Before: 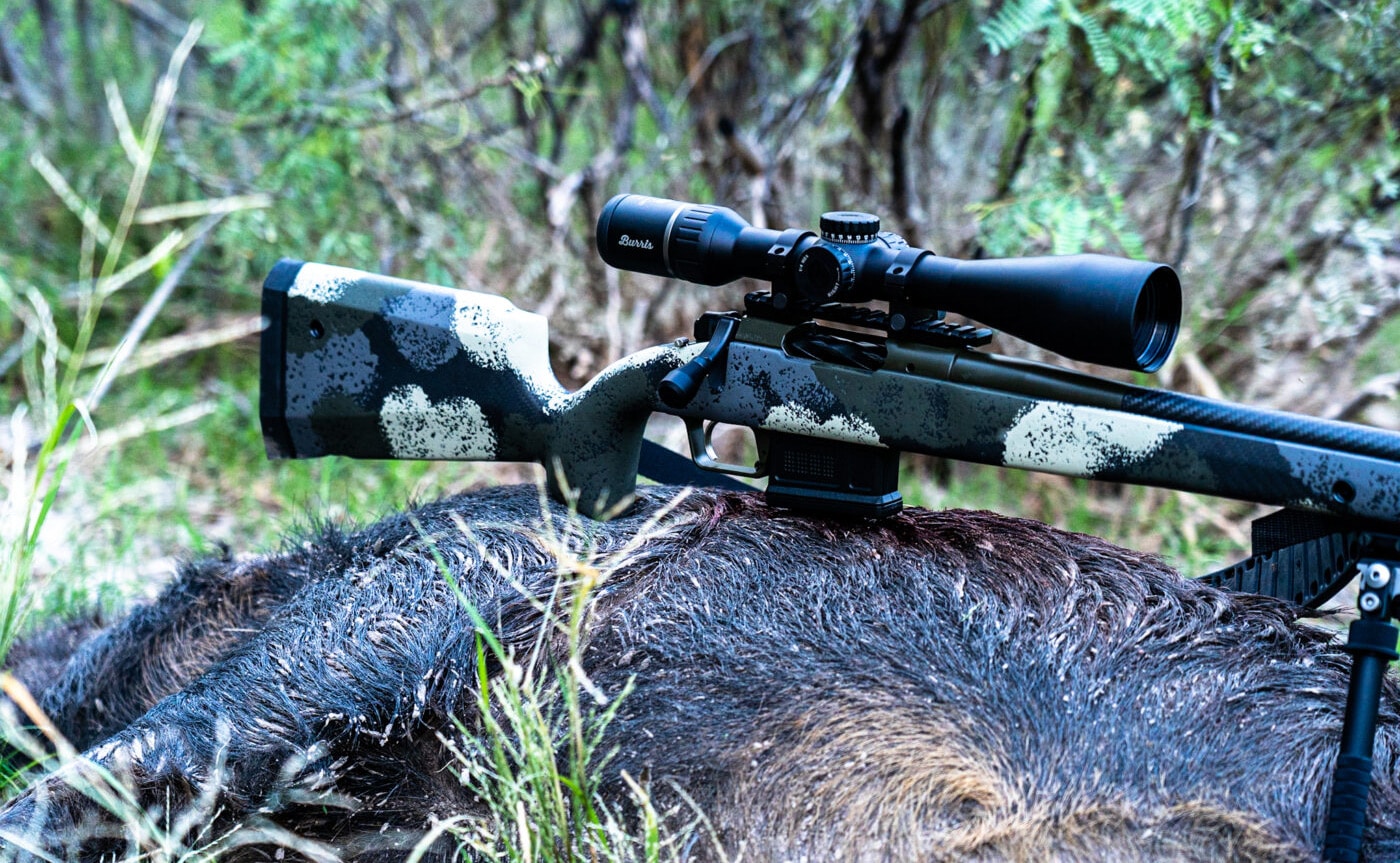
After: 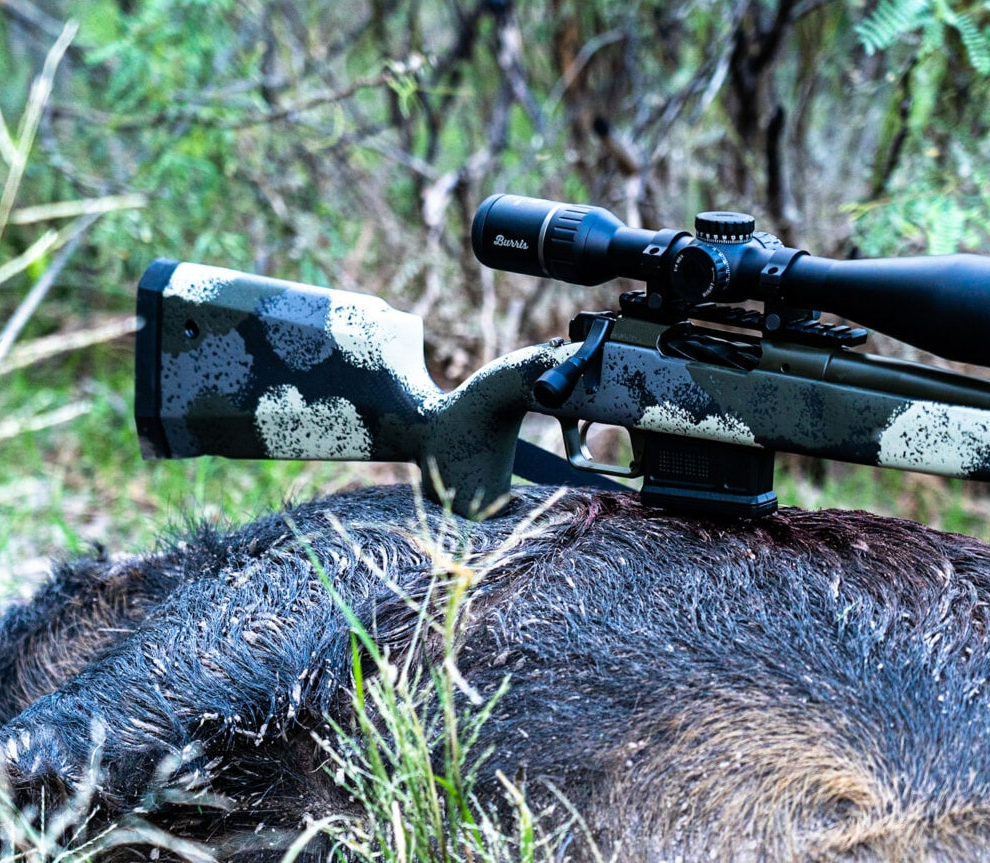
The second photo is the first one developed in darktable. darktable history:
crop and rotate: left 8.963%, right 20.299%
